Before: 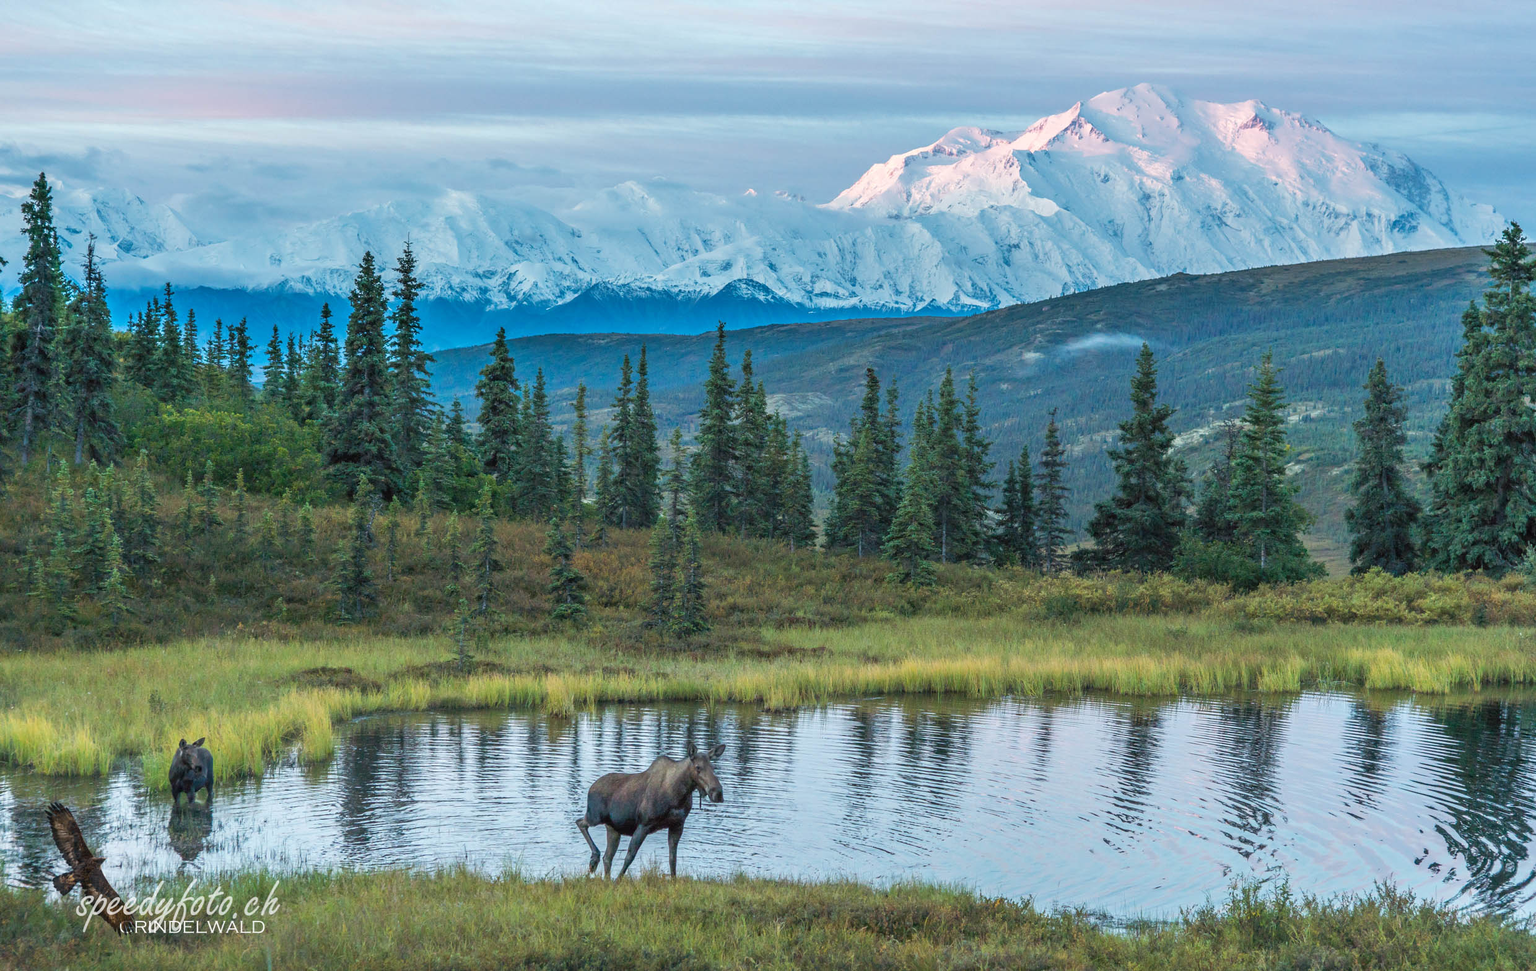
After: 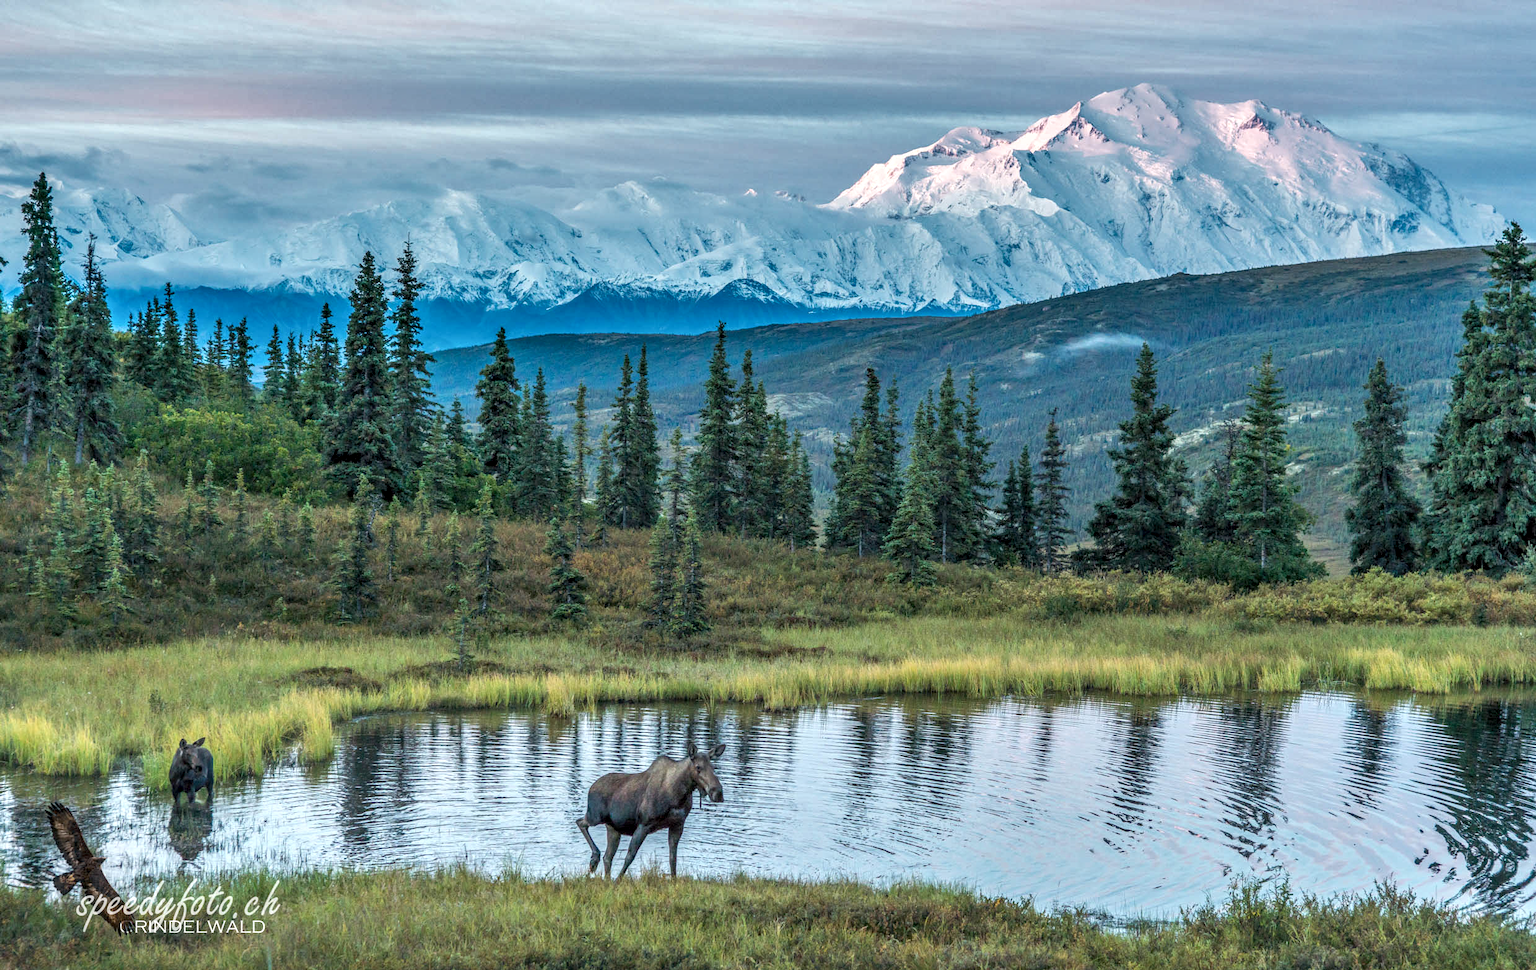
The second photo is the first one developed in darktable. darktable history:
local contrast: detail 144%
shadows and highlights: highlights color adjustment 0%, soften with gaussian
